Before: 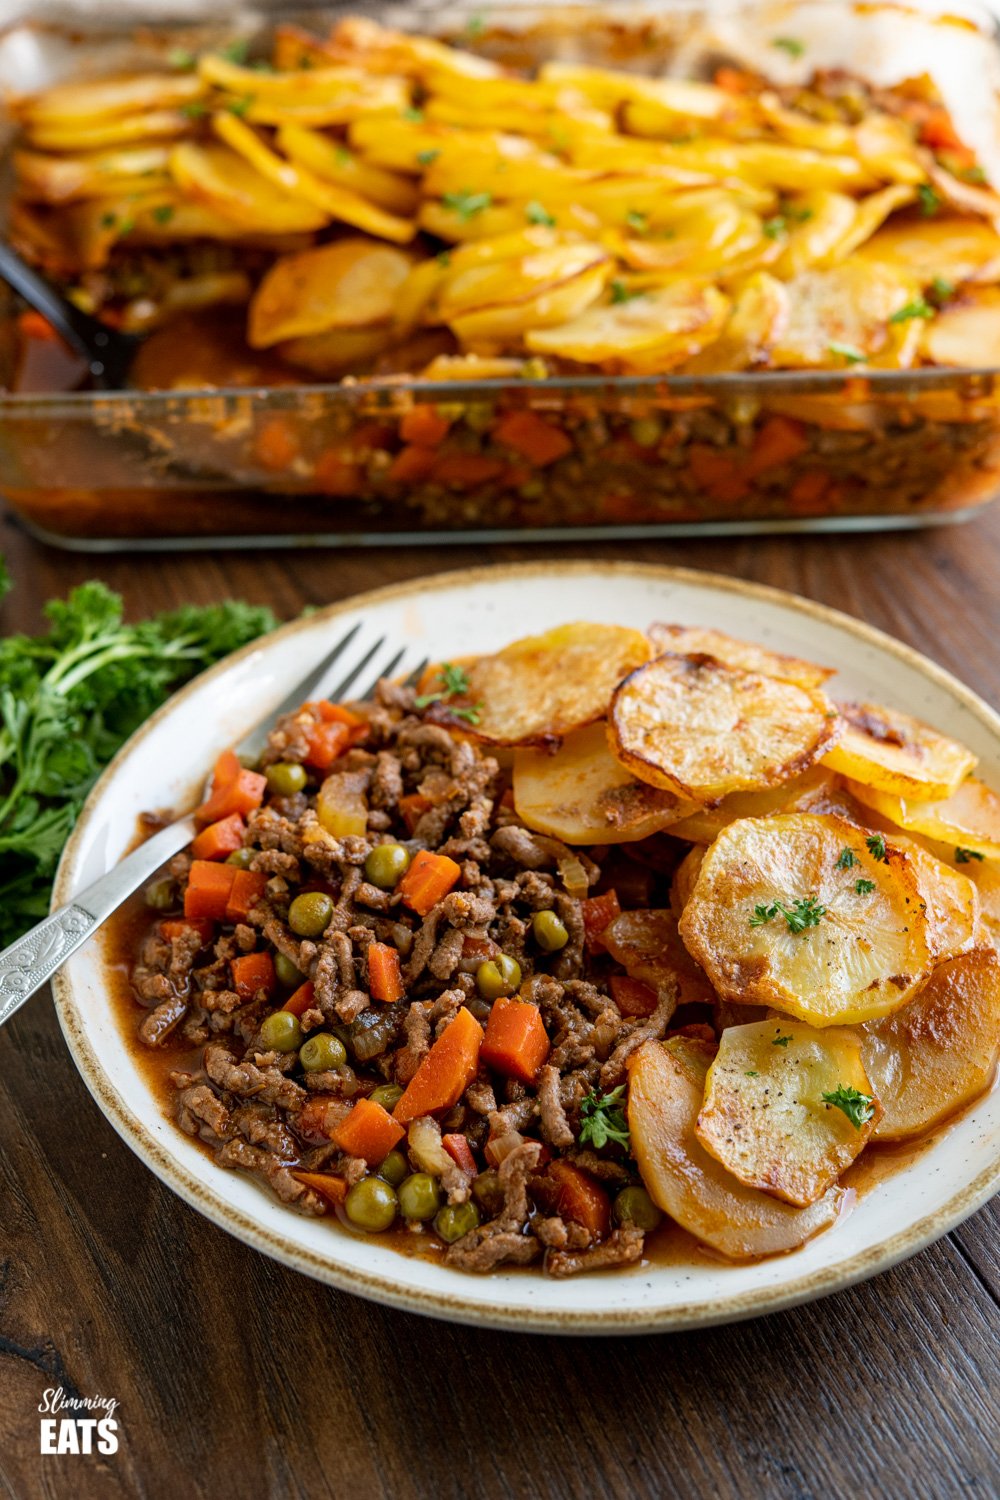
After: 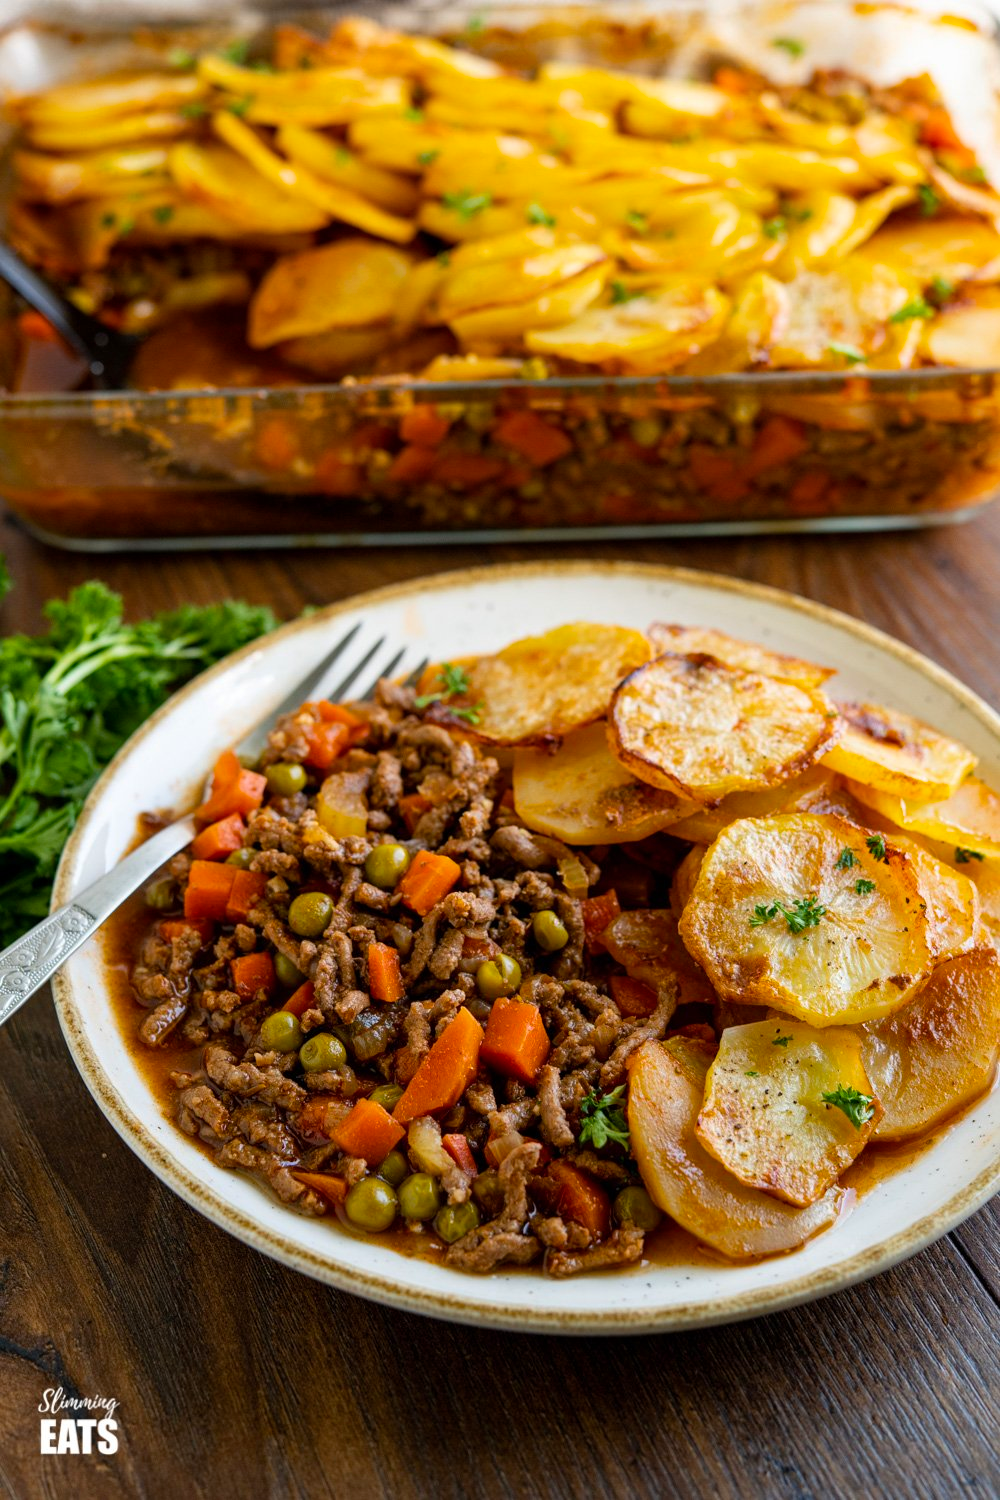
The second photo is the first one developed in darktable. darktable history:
color balance rgb: perceptual saturation grading › global saturation 17.702%, global vibrance 9.479%
